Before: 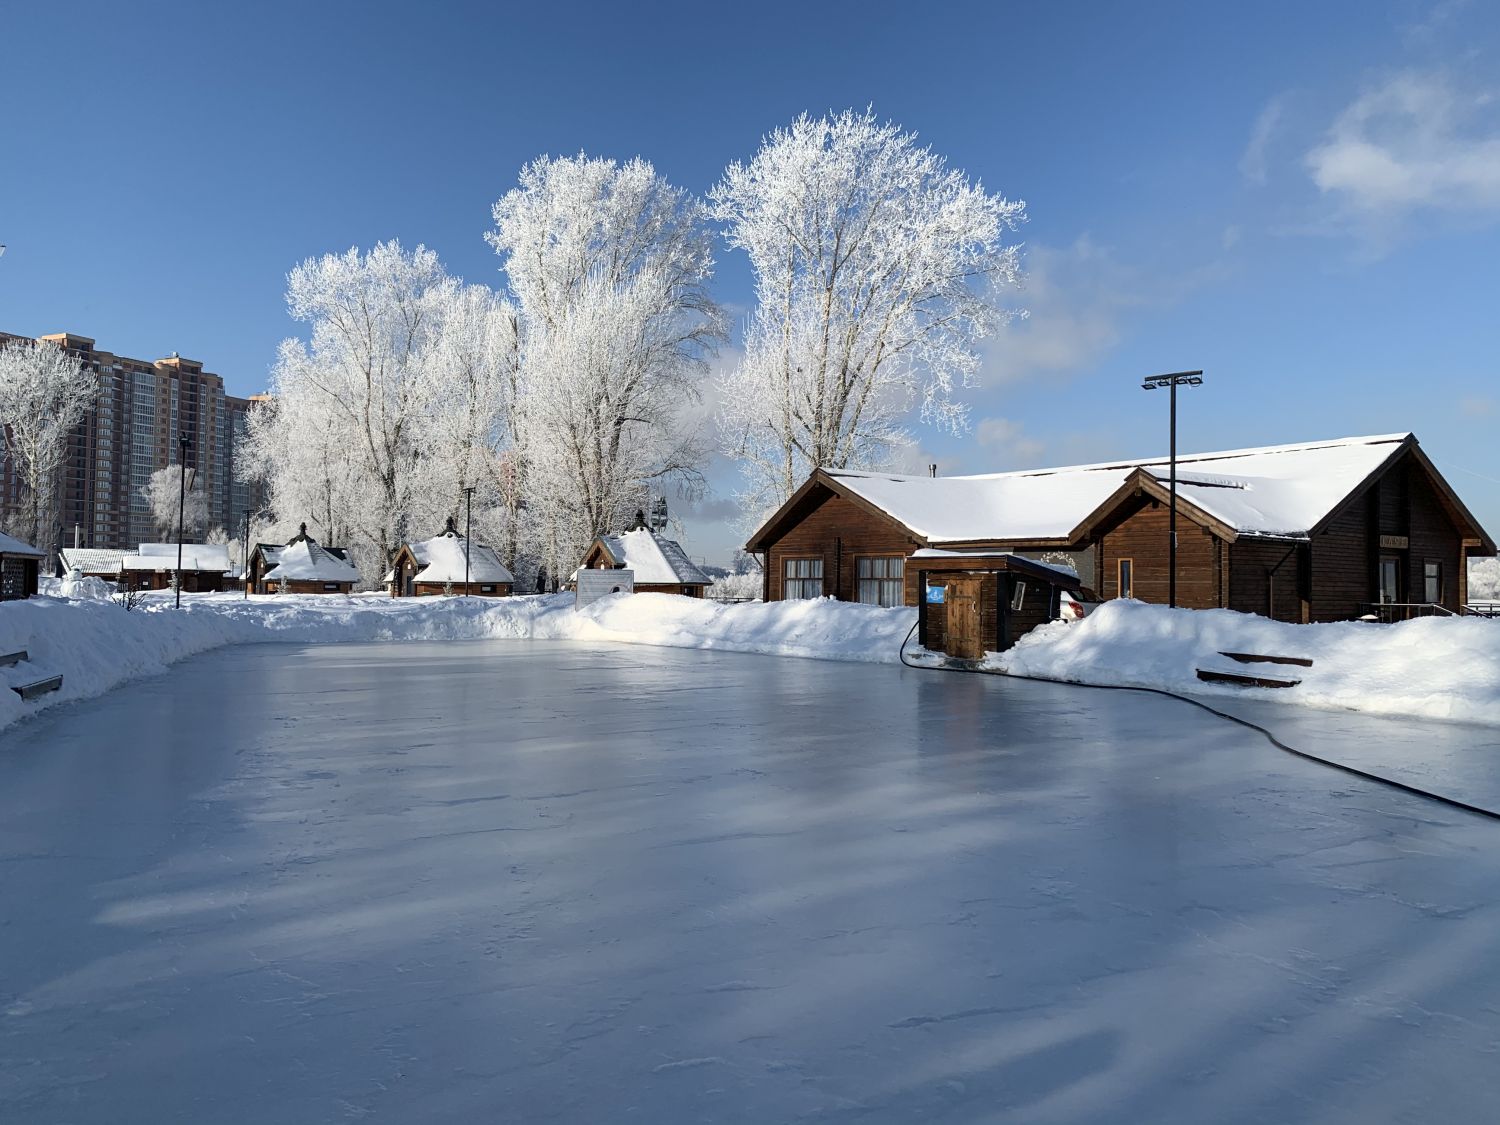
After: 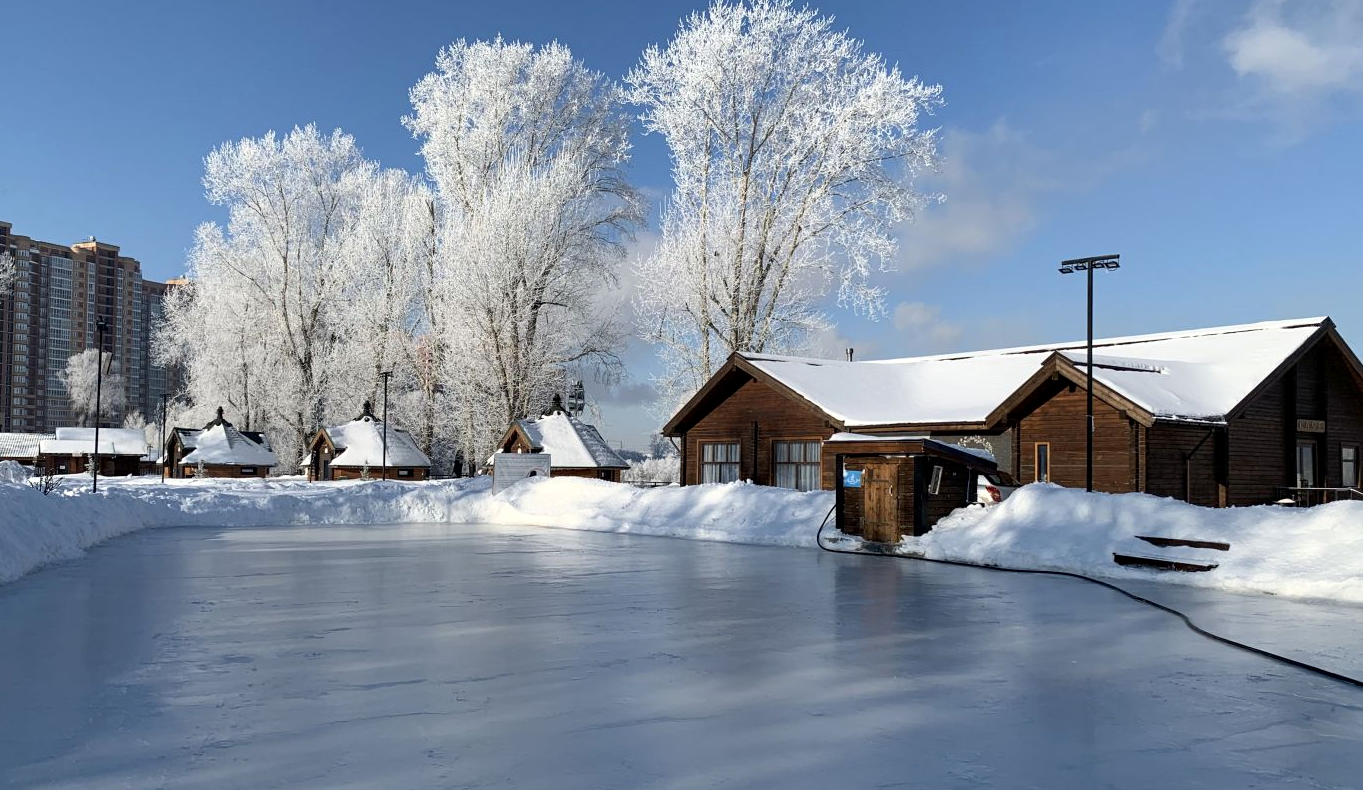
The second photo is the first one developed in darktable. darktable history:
crop: left 5.596%, top 10.314%, right 3.534%, bottom 19.395%
contrast equalizer: octaves 7, y [[0.6 ×6], [0.55 ×6], [0 ×6], [0 ×6], [0 ×6]], mix 0.15
